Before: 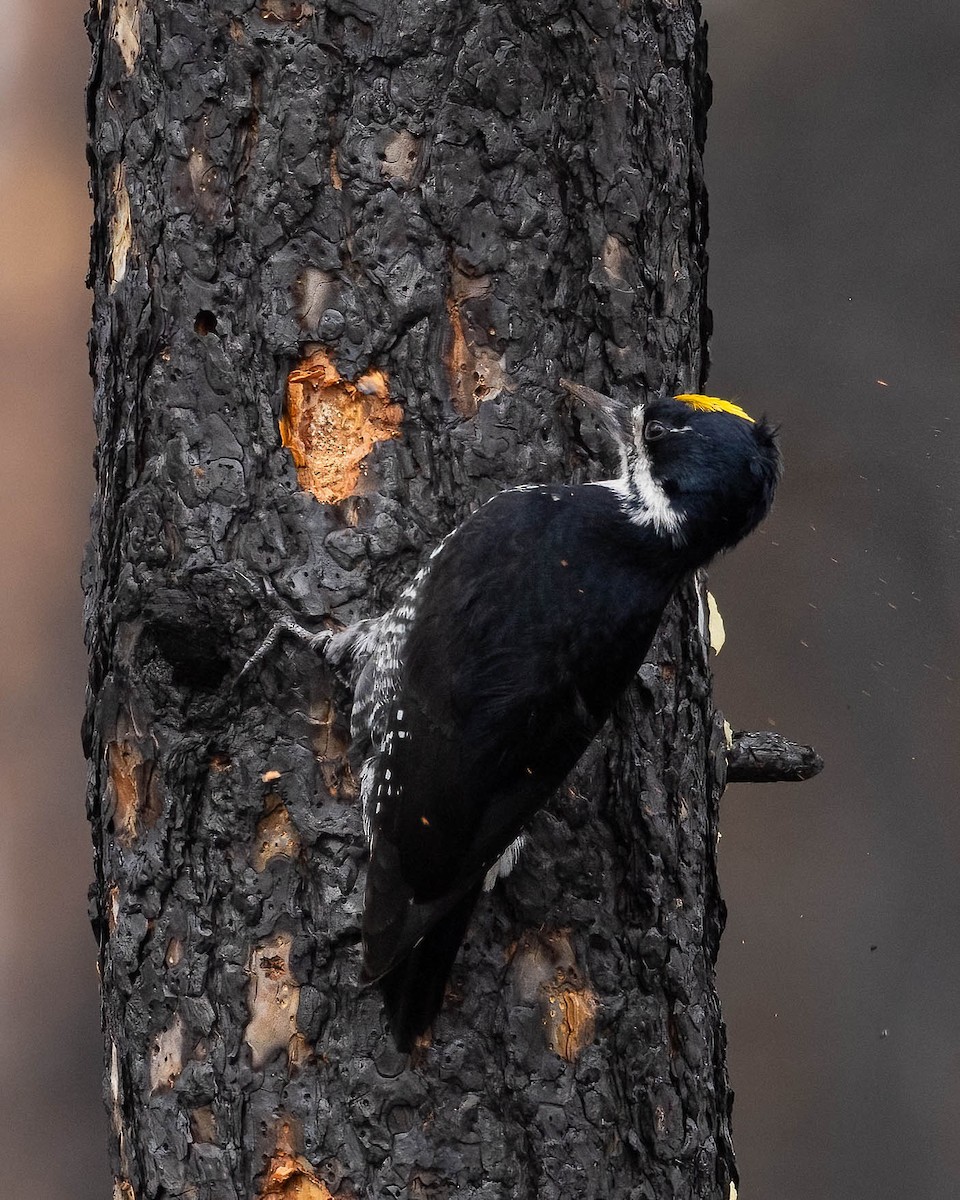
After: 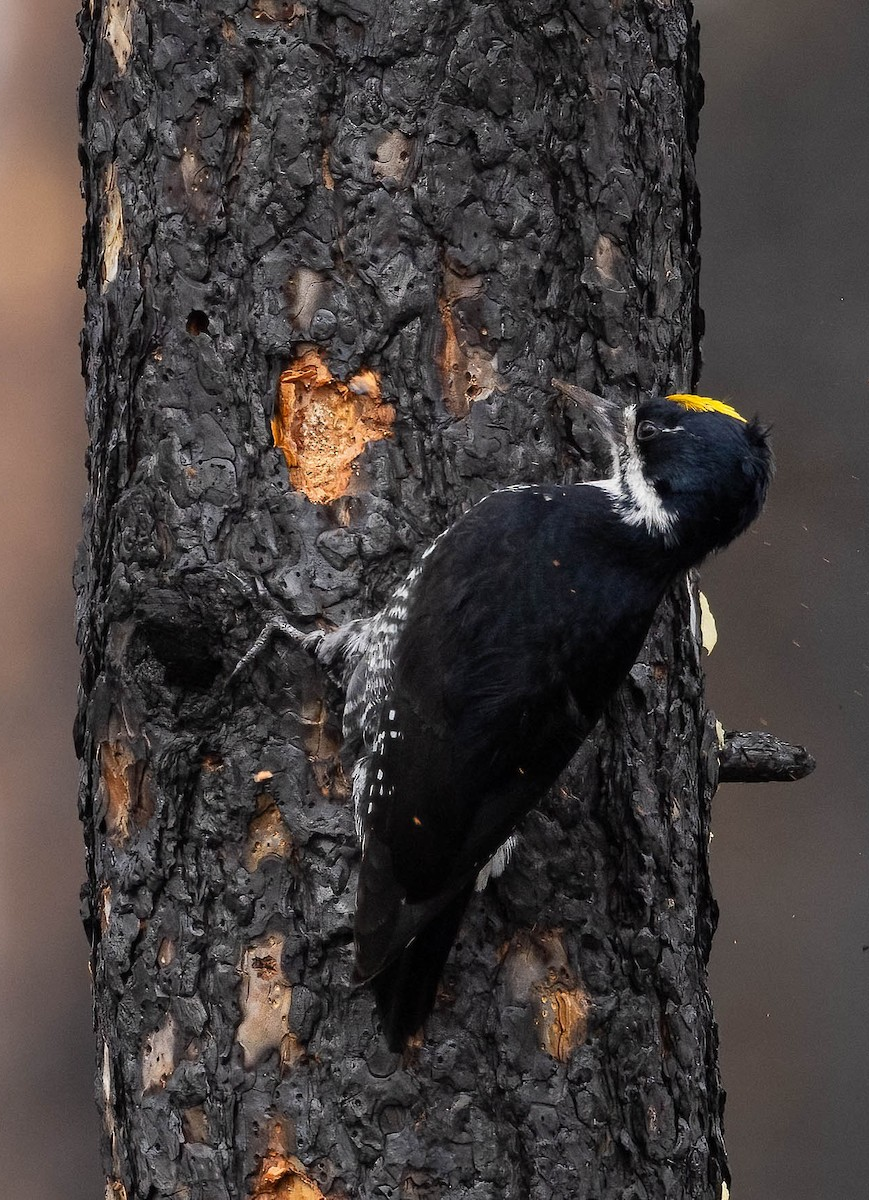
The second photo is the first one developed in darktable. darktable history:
crop and rotate: left 0.86%, right 8.531%
